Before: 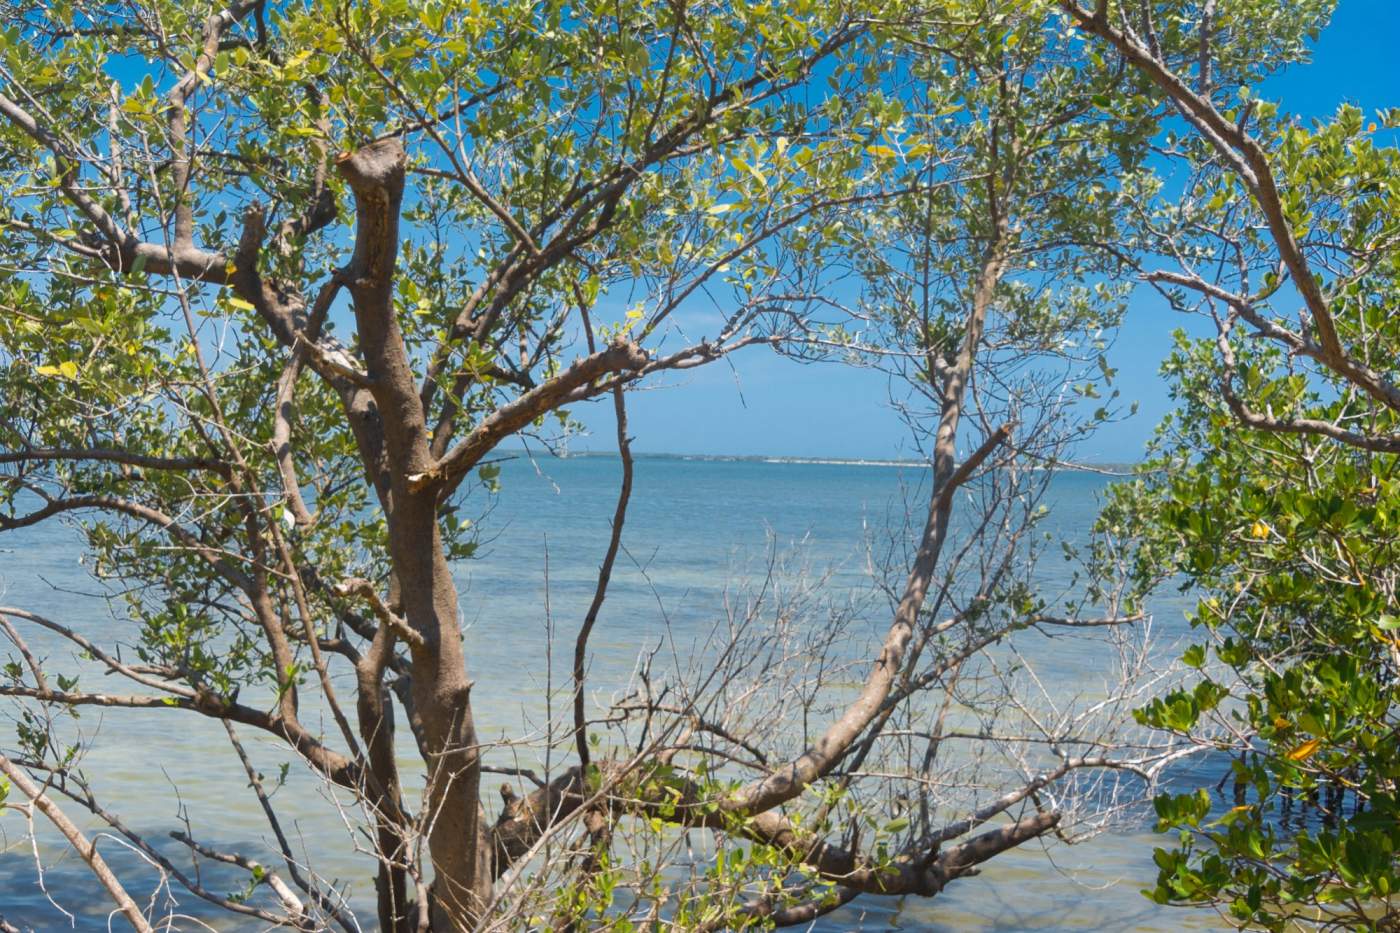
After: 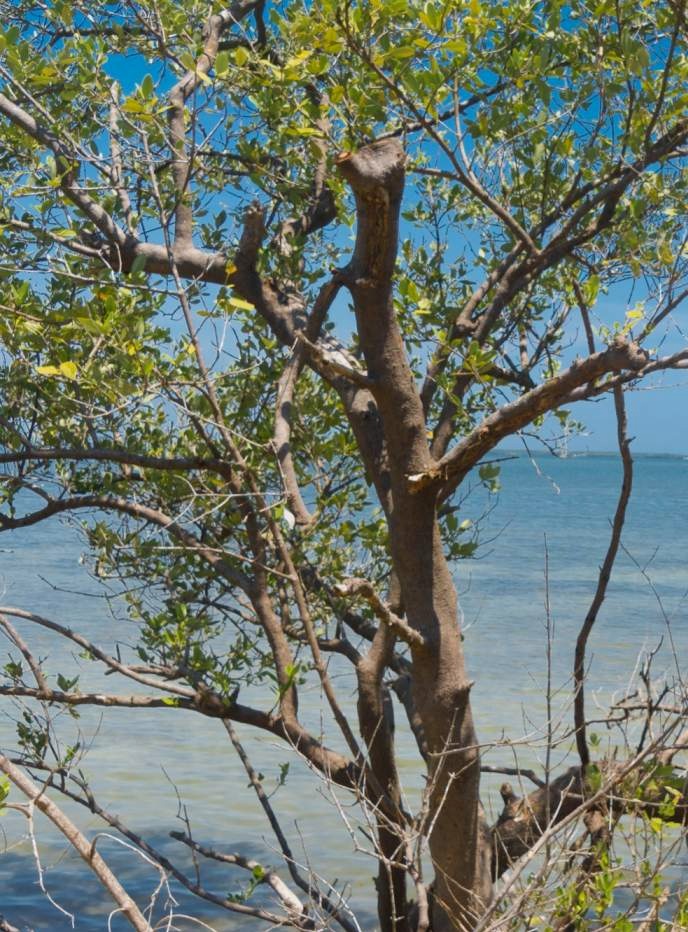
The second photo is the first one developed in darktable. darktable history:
exposure: black level correction 0.001, exposure -0.2 EV, compensate highlight preservation false
crop and rotate: left 0%, top 0%, right 50.845%
